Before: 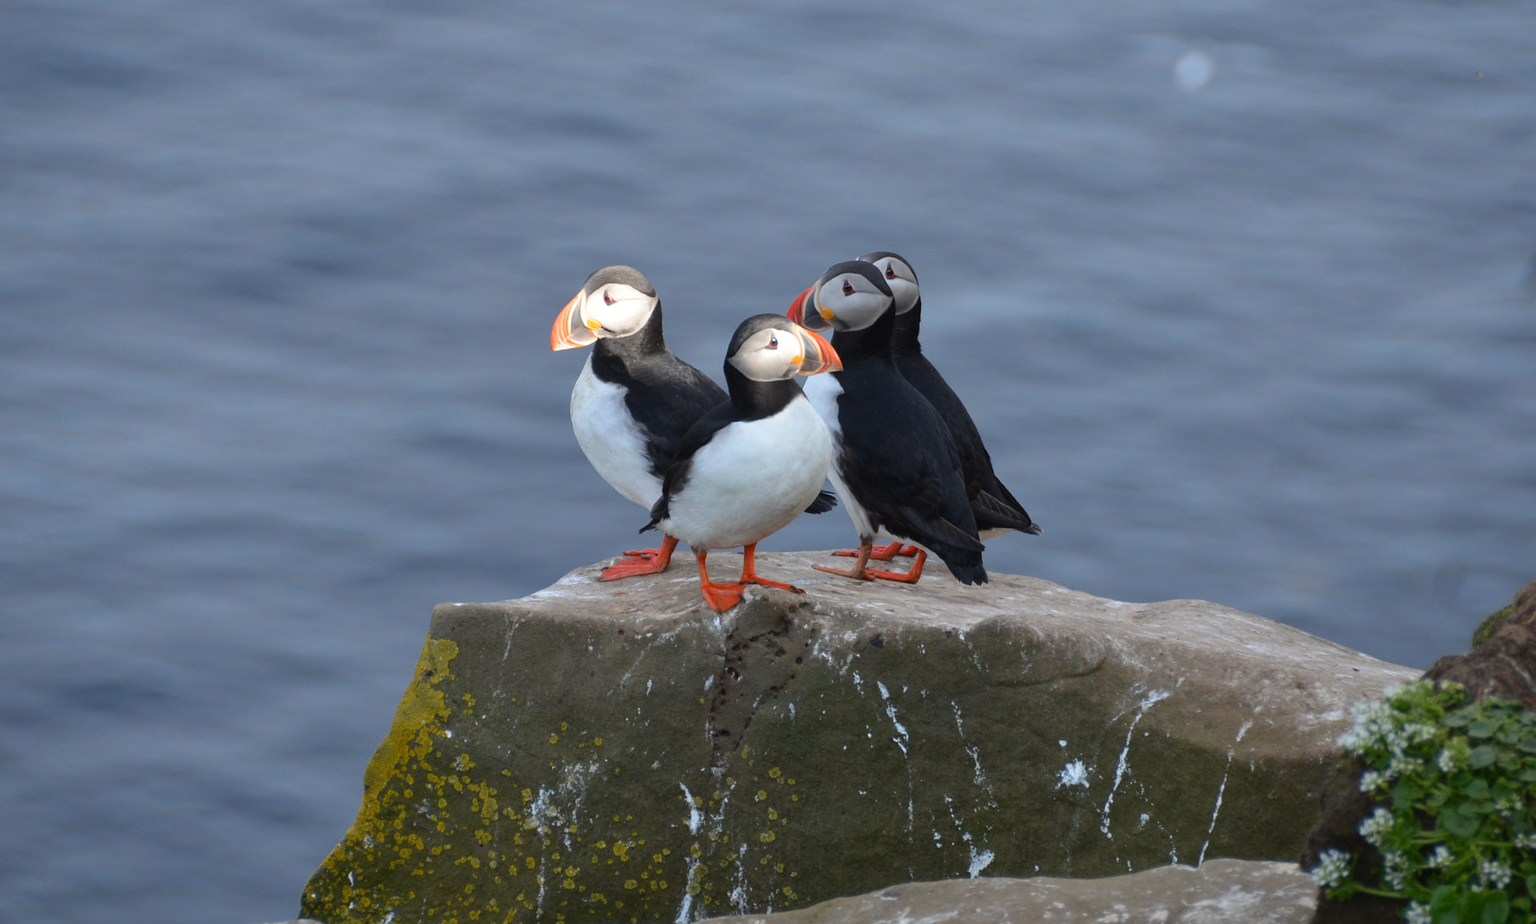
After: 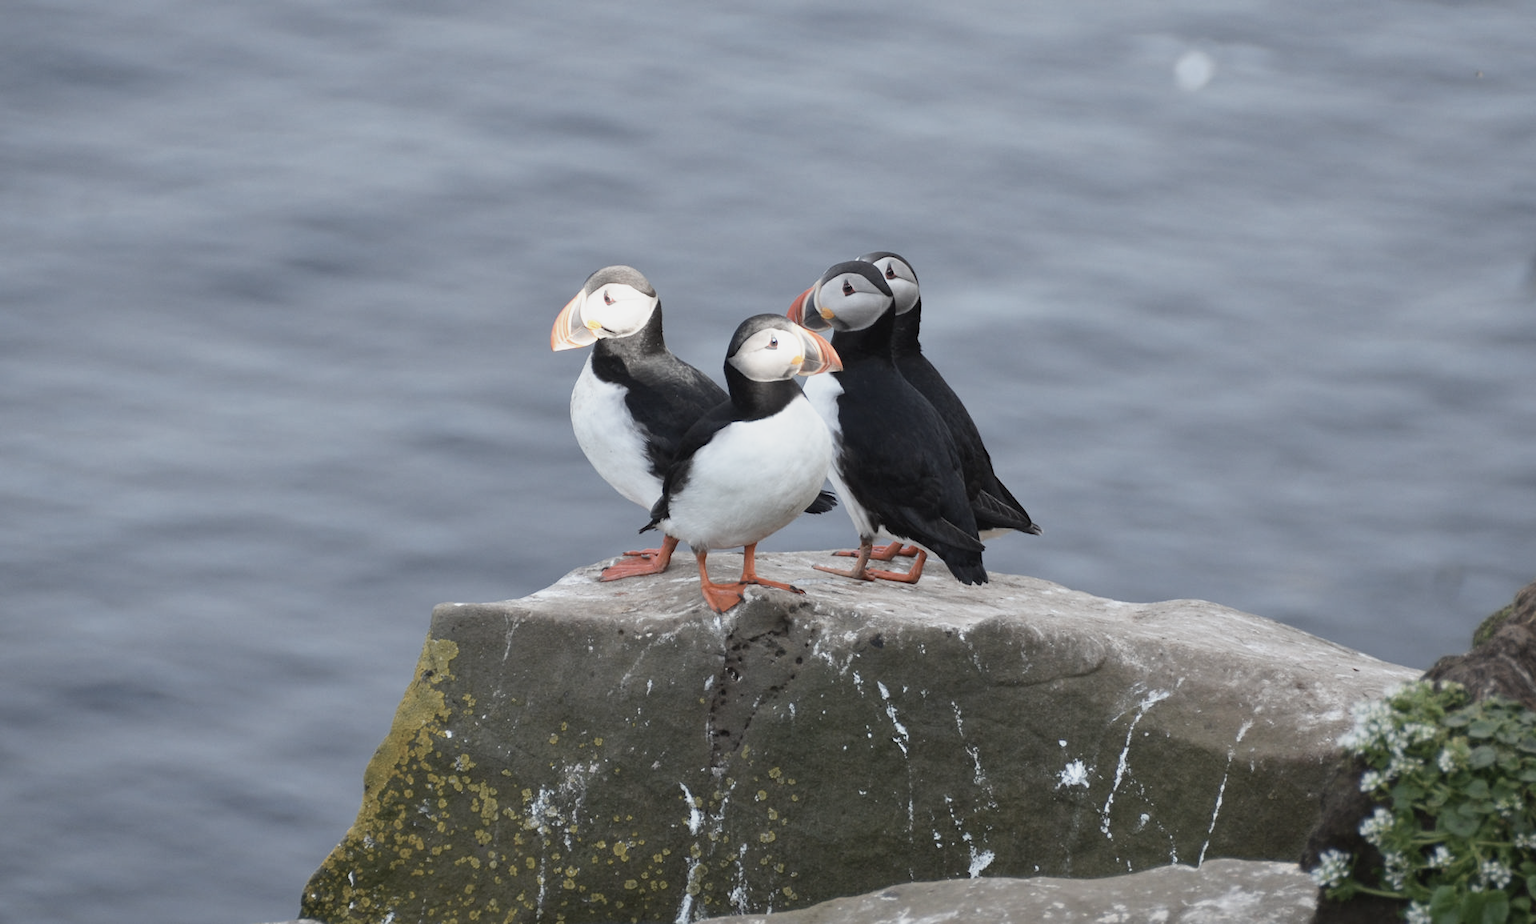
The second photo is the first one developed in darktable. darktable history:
base curve: curves: ch0 [(0, 0) (0.088, 0.125) (0.176, 0.251) (0.354, 0.501) (0.613, 0.749) (1, 0.877)], preserve colors none
color correction: saturation 0.5
